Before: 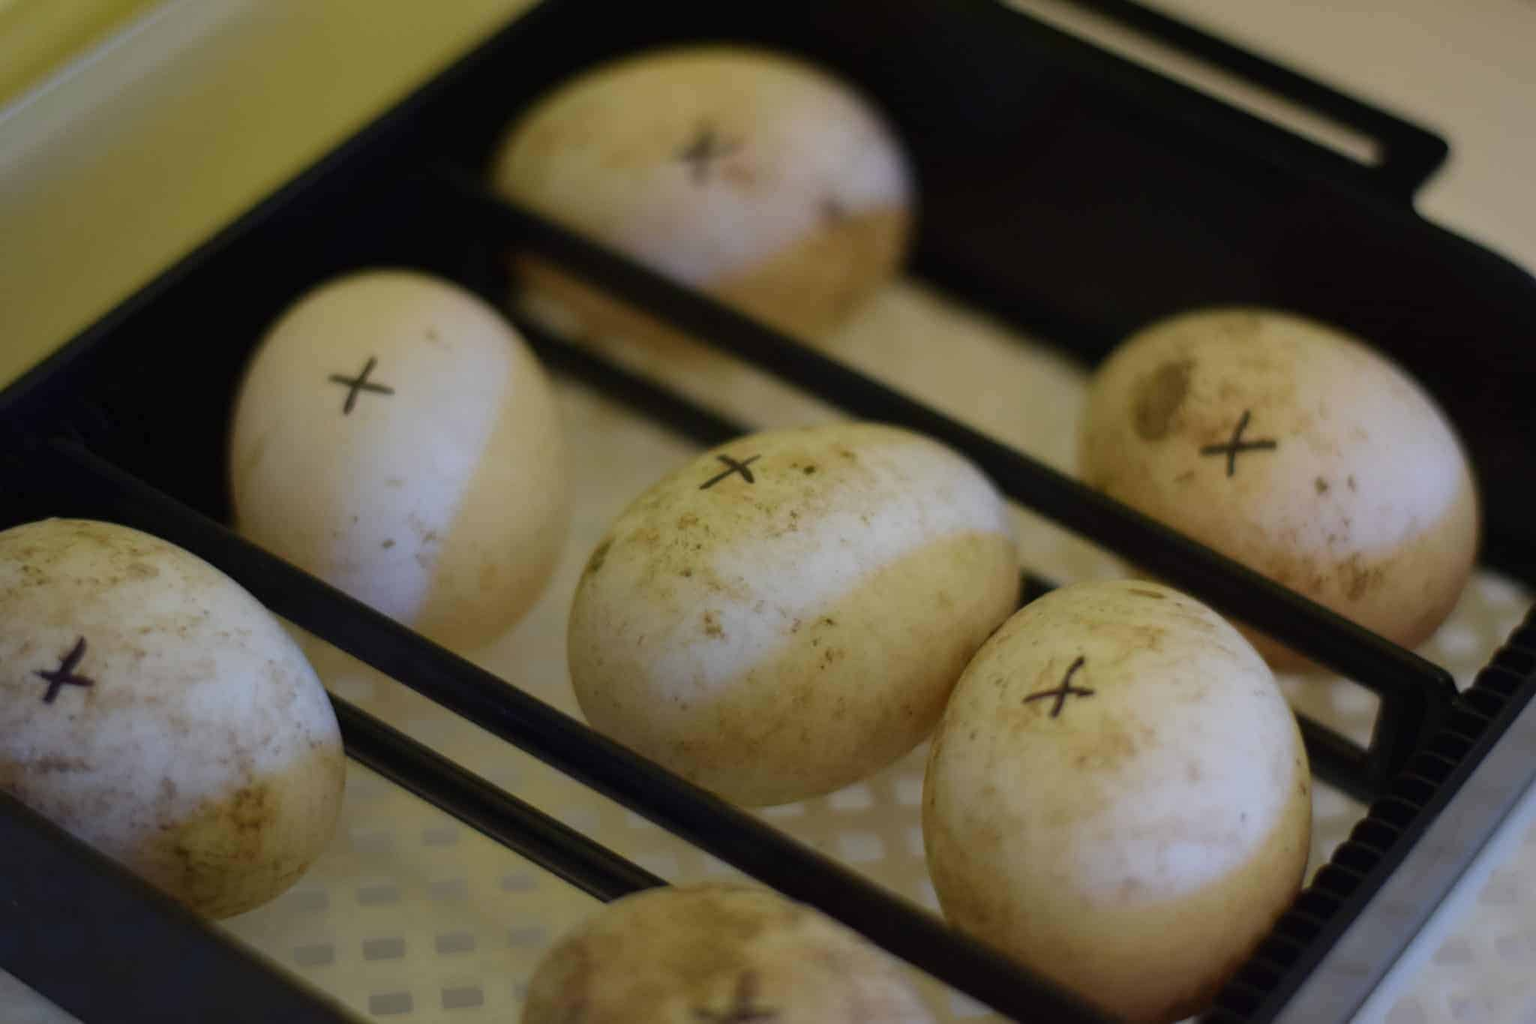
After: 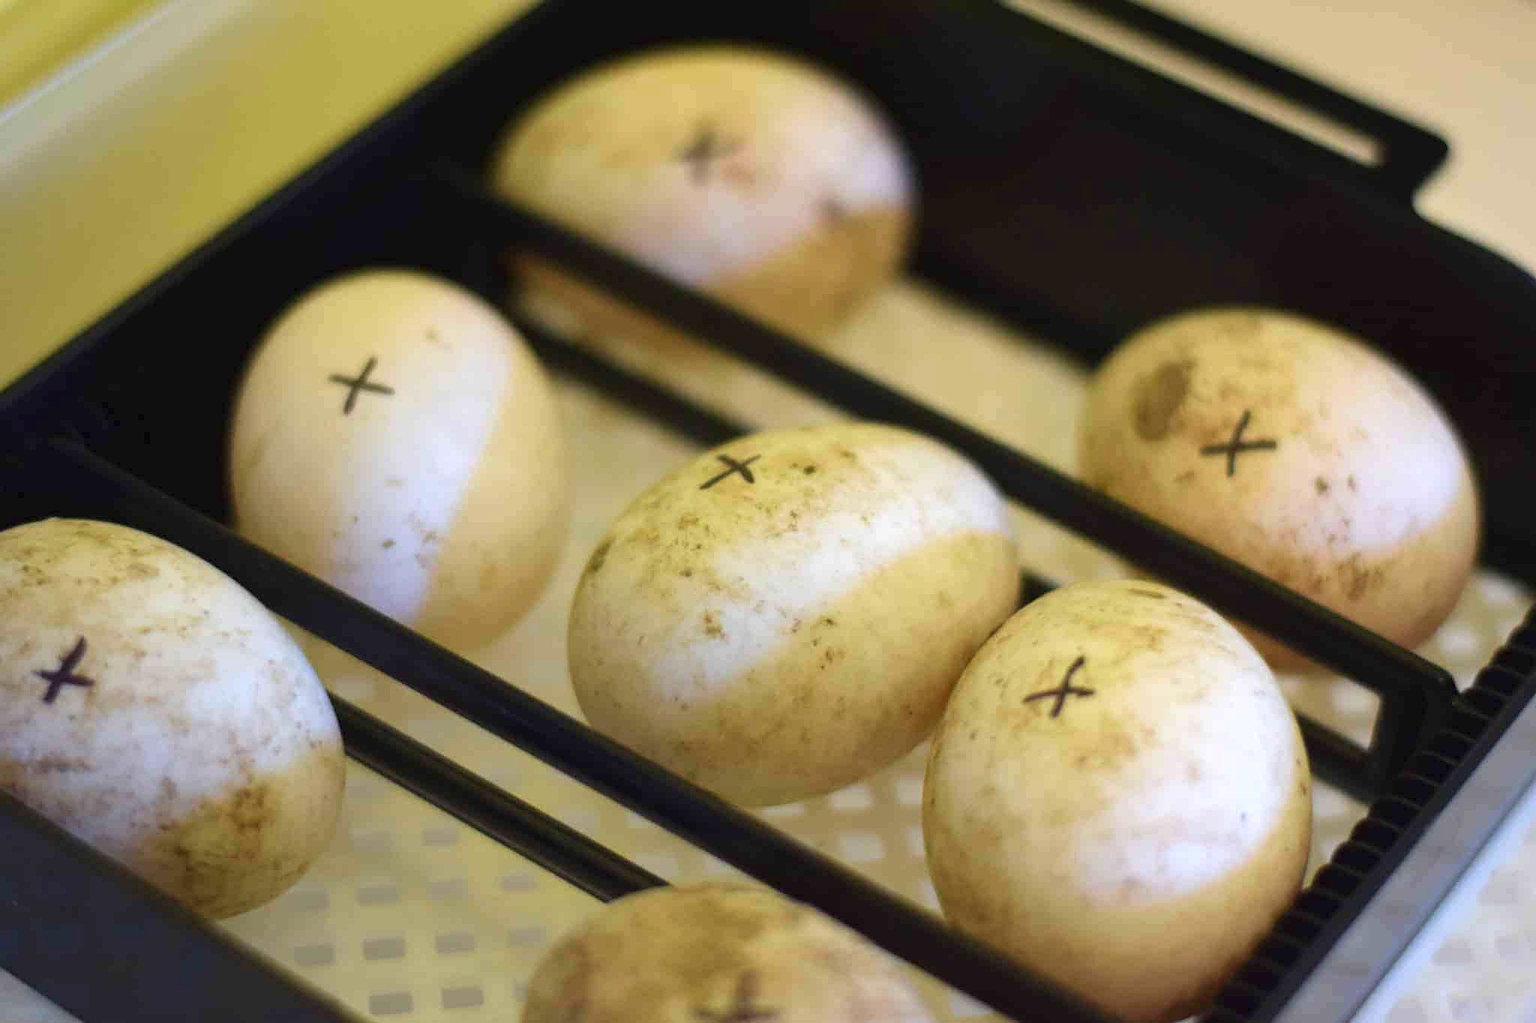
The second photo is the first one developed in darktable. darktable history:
velvia: strength 15%
exposure: exposure 1 EV, compensate highlight preservation false
